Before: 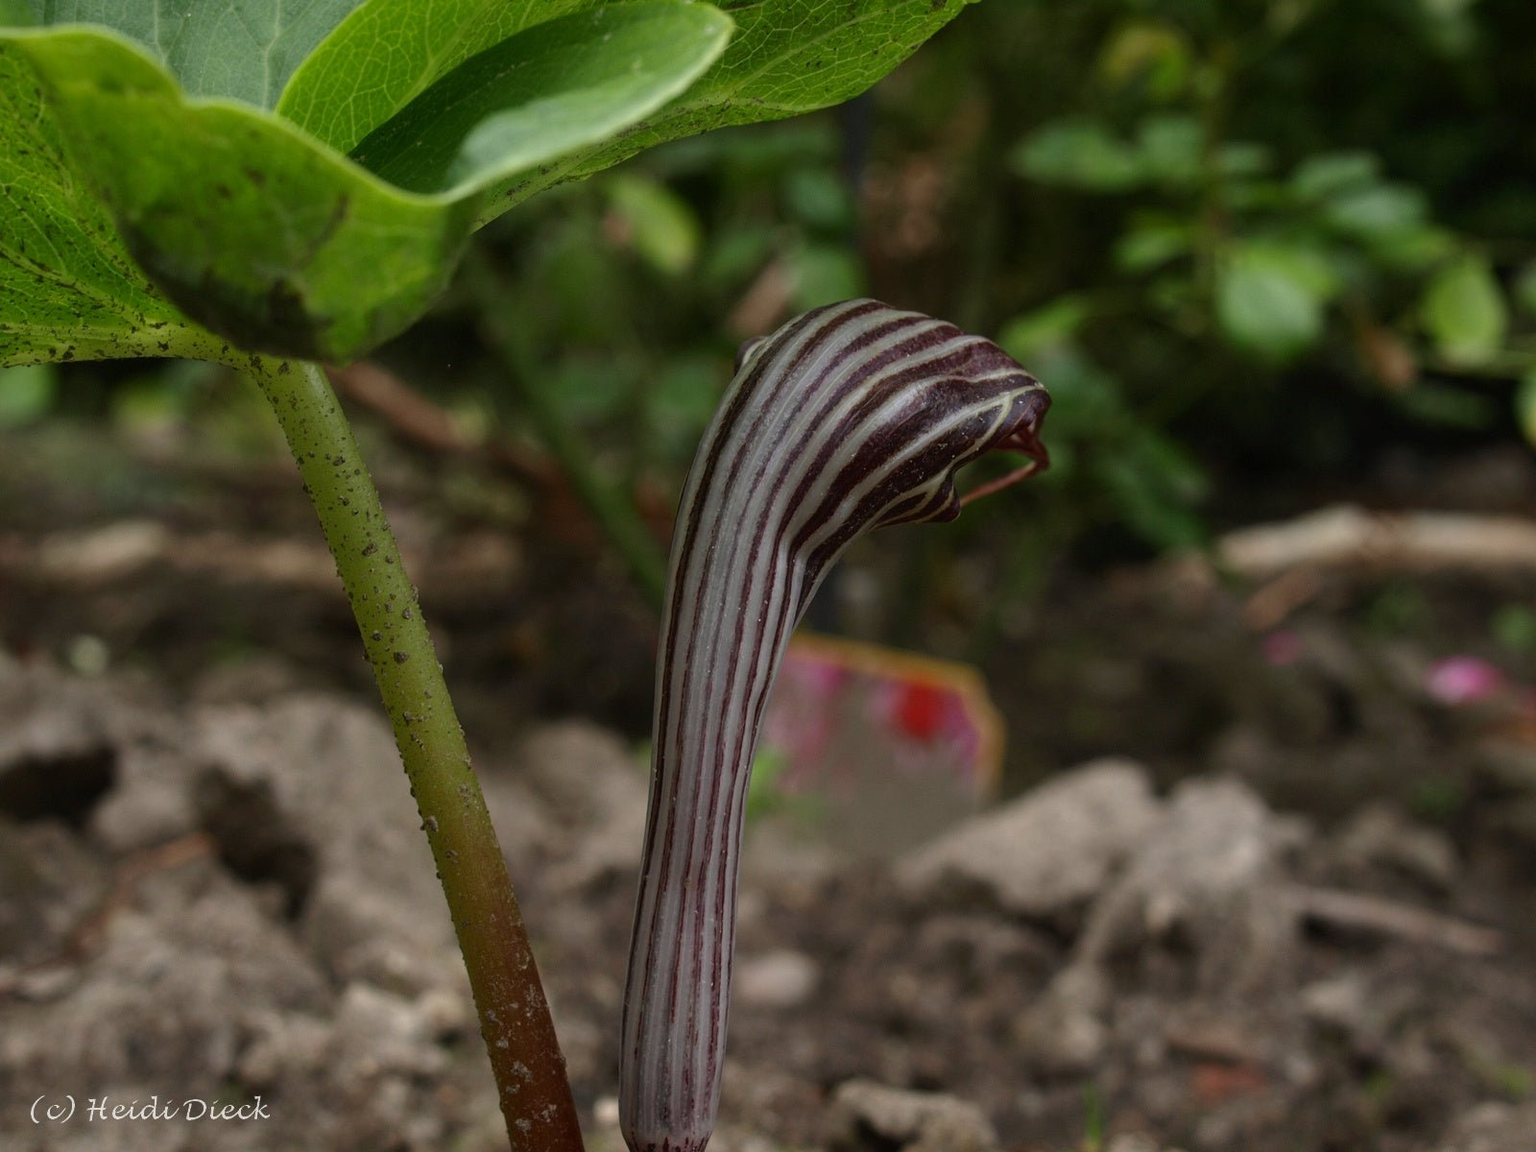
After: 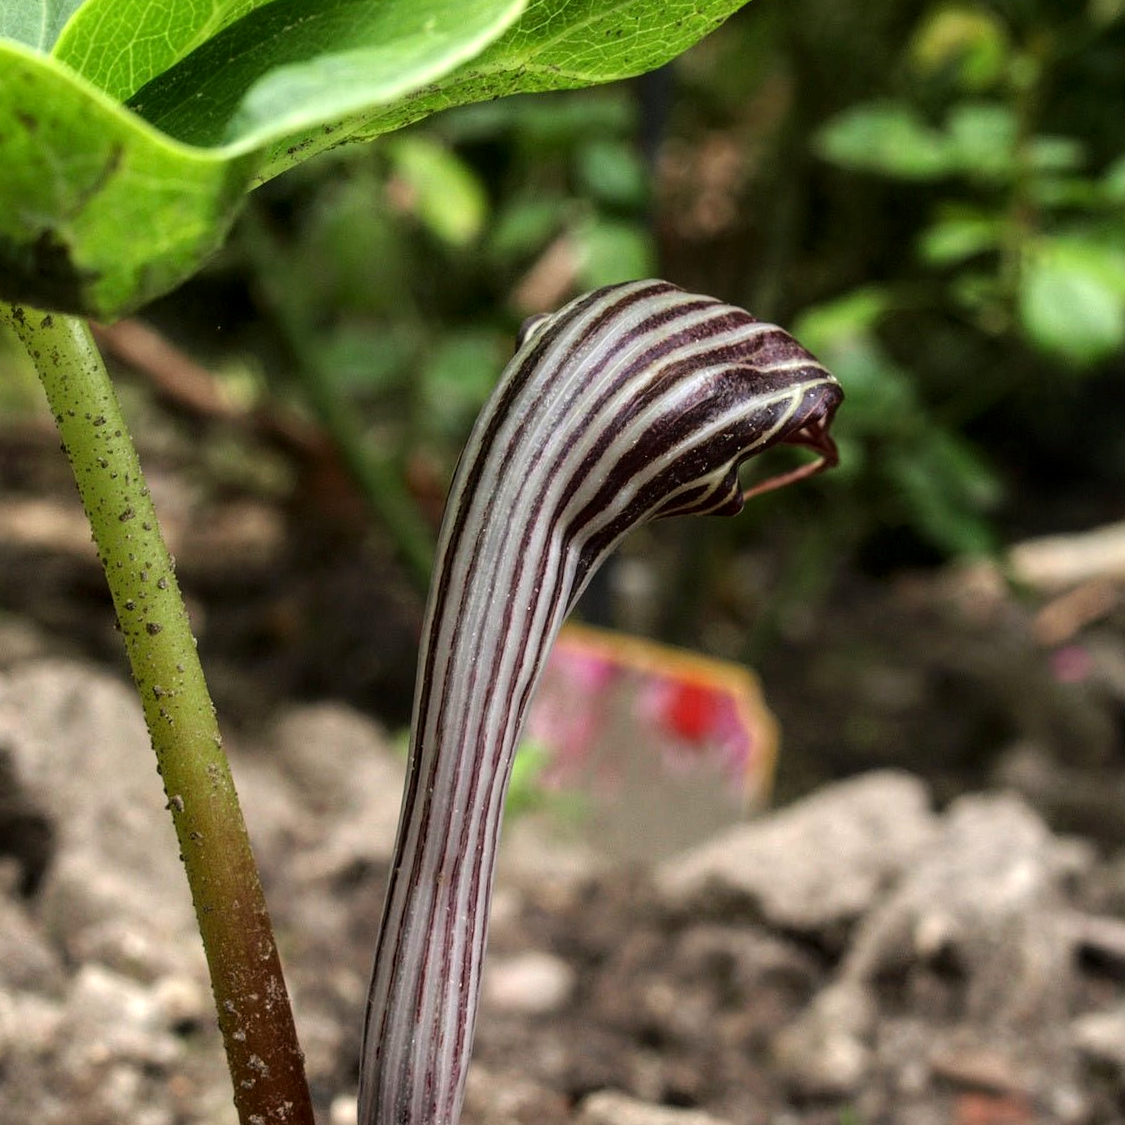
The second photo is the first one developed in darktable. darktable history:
local contrast: on, module defaults
crop and rotate: angle -2.84°, left 14.087%, top 0.042%, right 11.015%, bottom 0.042%
tone equalizer: -7 EV 0.153 EV, -6 EV 0.61 EV, -5 EV 1.15 EV, -4 EV 1.31 EV, -3 EV 1.16 EV, -2 EV 0.6 EV, -1 EV 0.159 EV, smoothing diameter 2.2%, edges refinement/feathering 23.39, mask exposure compensation -1.57 EV, filter diffusion 5
